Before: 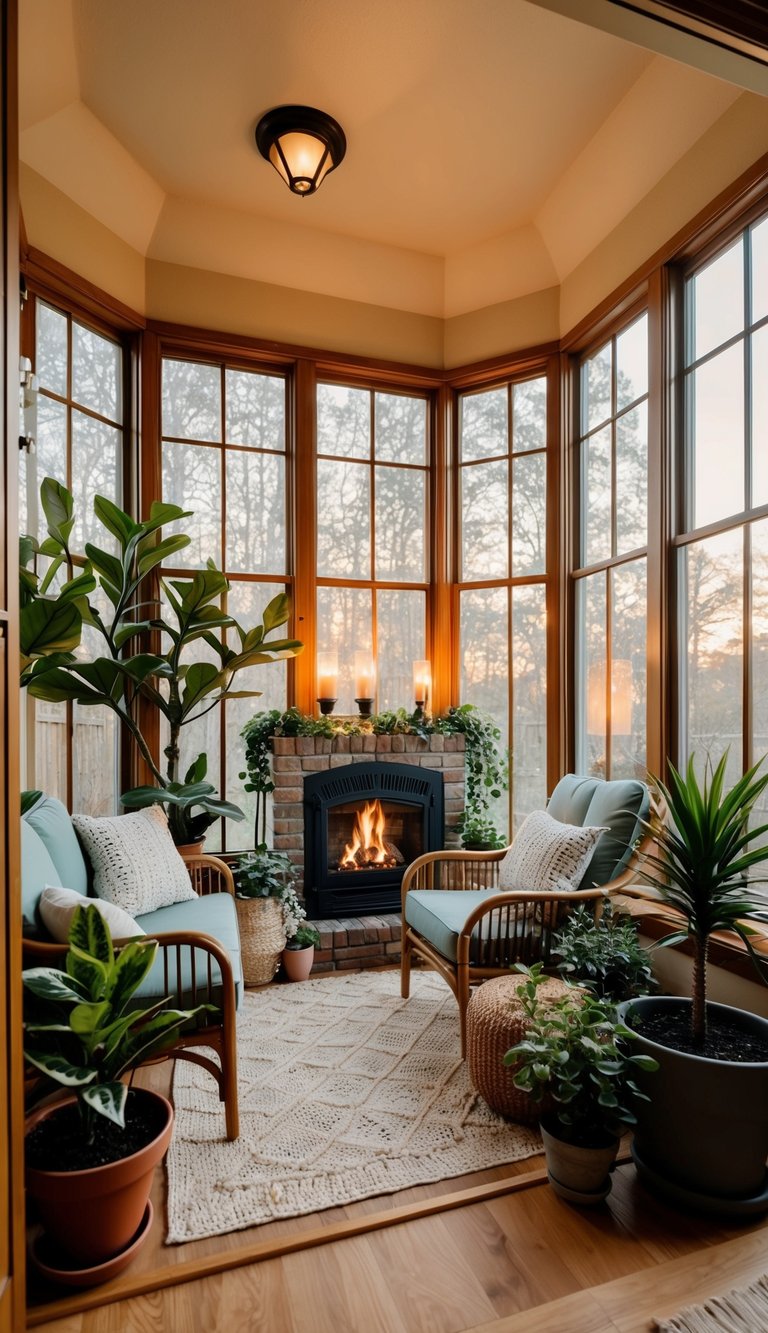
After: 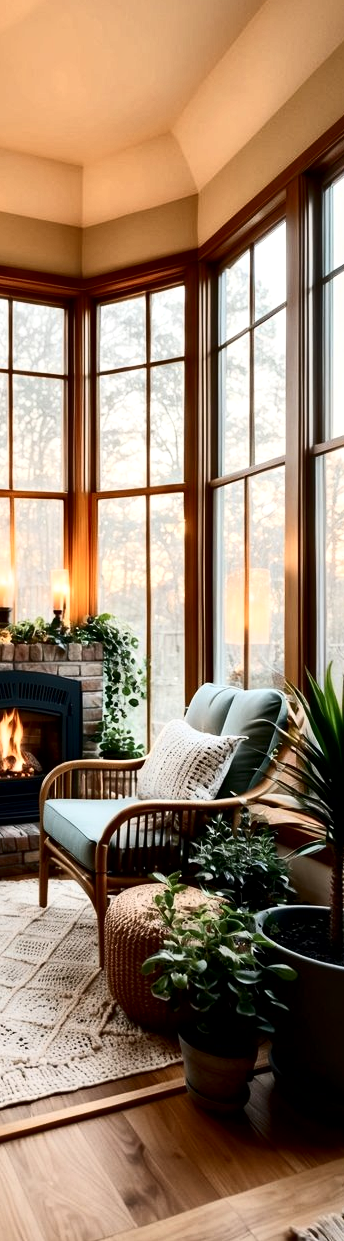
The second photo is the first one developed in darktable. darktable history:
local contrast: mode bilateral grid, contrast 26, coarseness 60, detail 152%, midtone range 0.2
contrast brightness saturation: contrast 0.39, brightness 0.111
crop: left 47.235%, top 6.847%, right 7.947%
